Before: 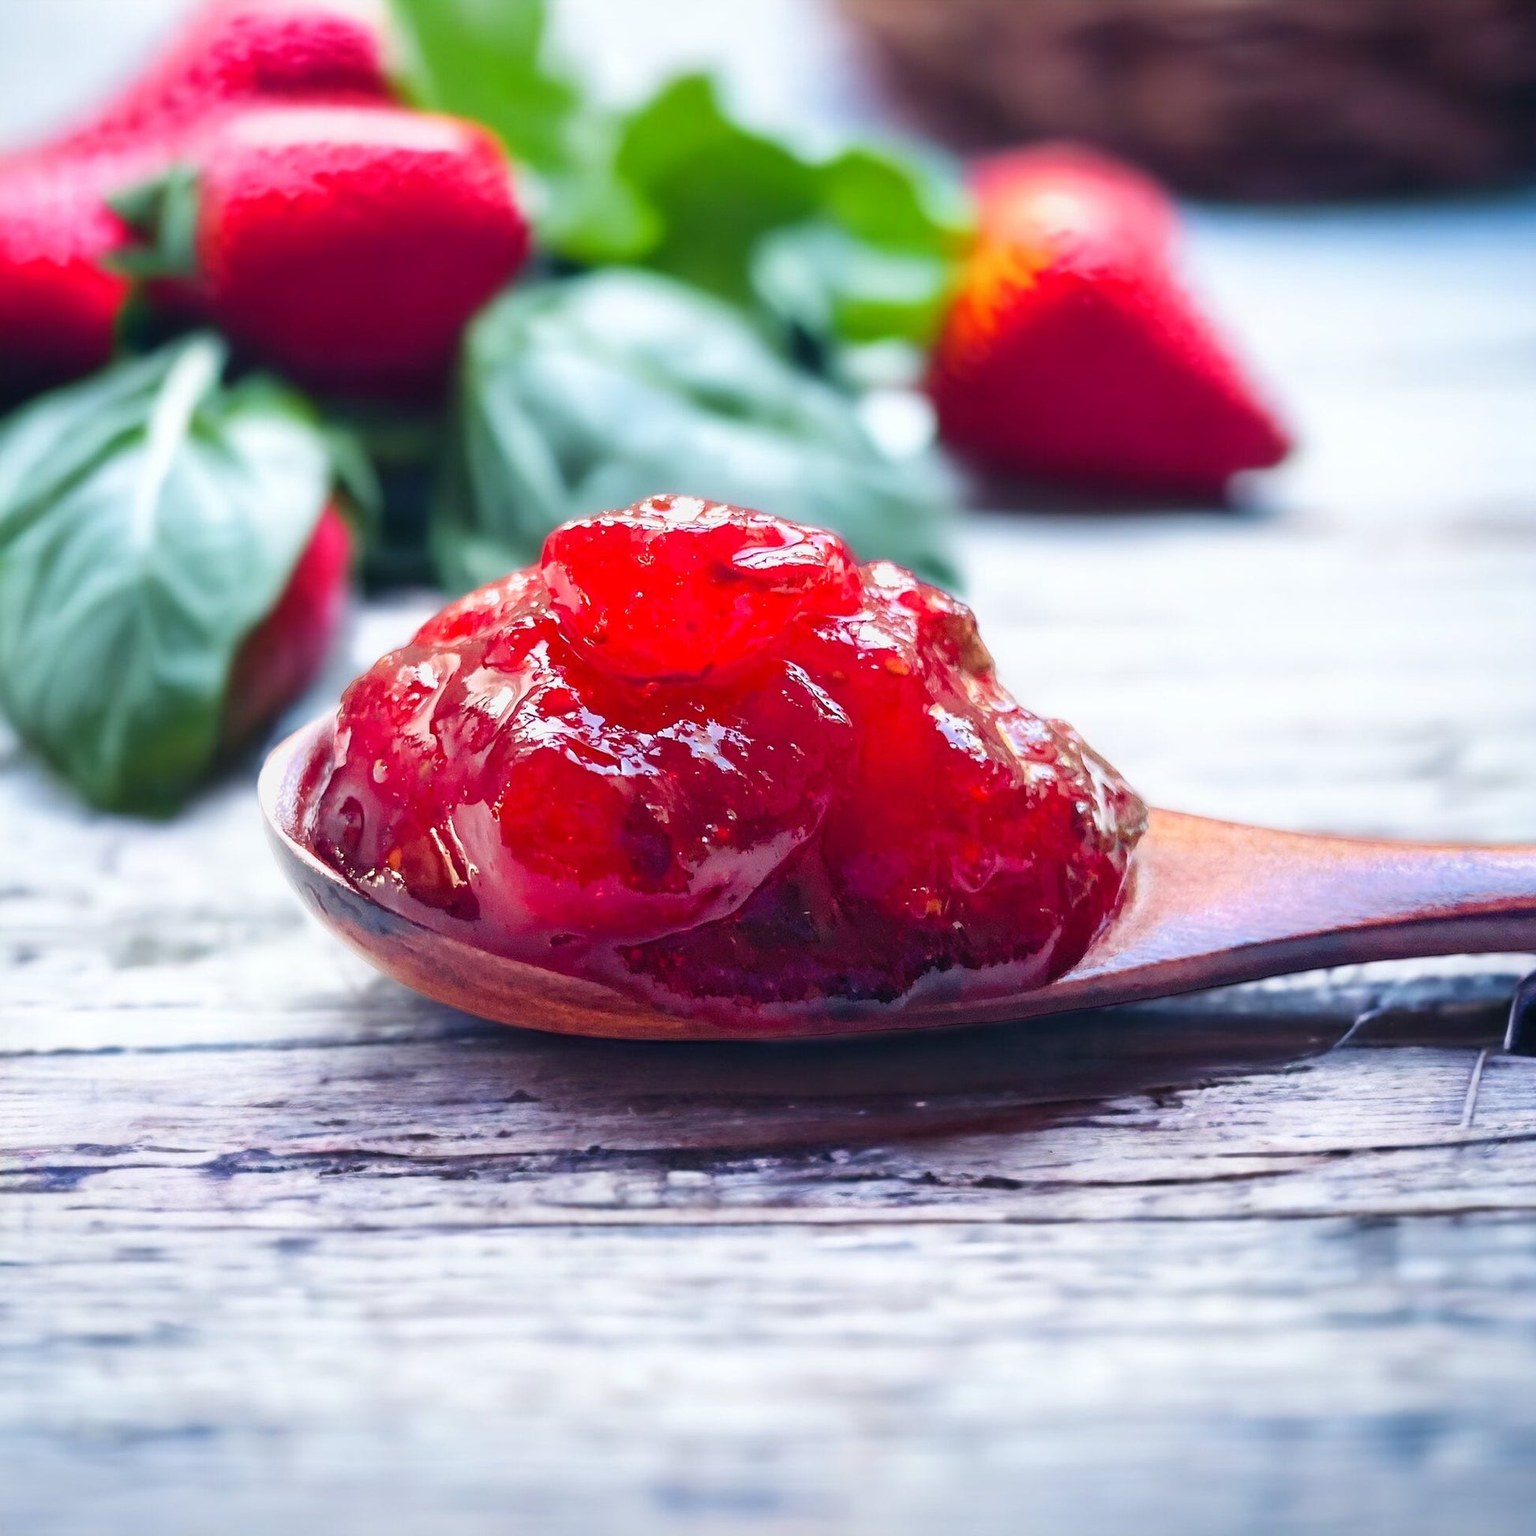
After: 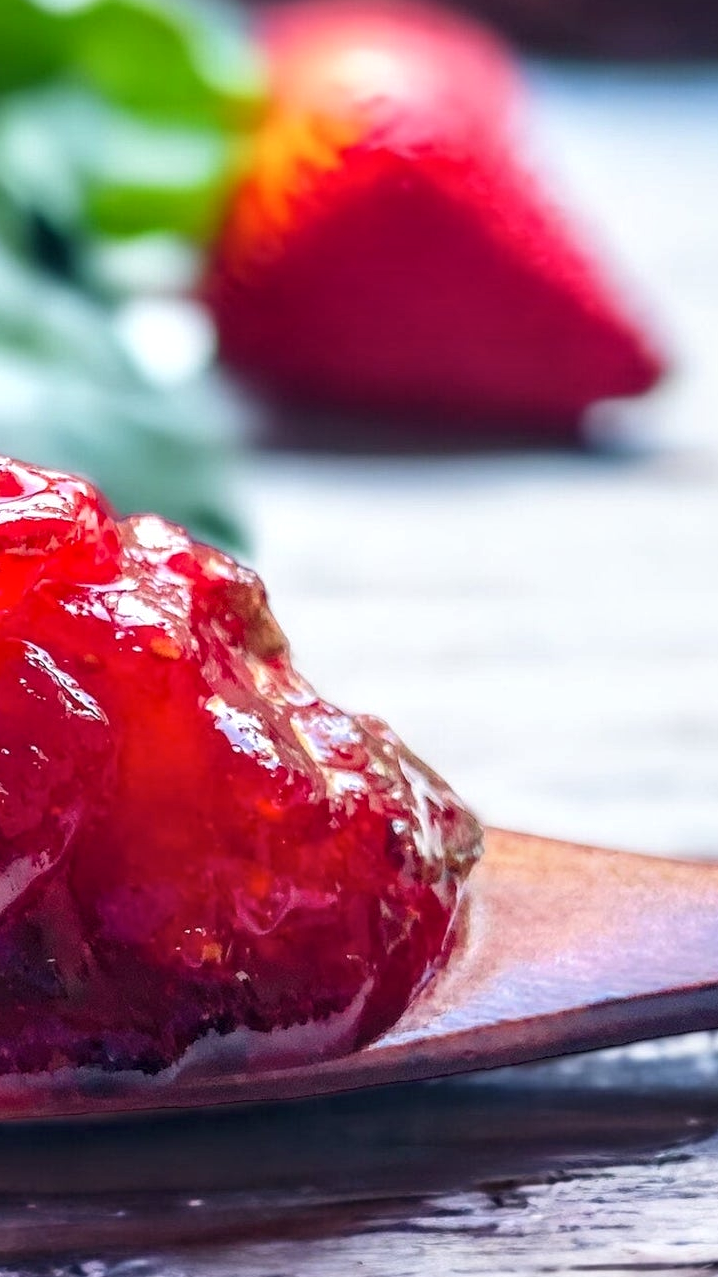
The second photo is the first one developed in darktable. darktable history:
crop and rotate: left 49.936%, top 10.094%, right 13.136%, bottom 24.256%
local contrast: detail 130%
